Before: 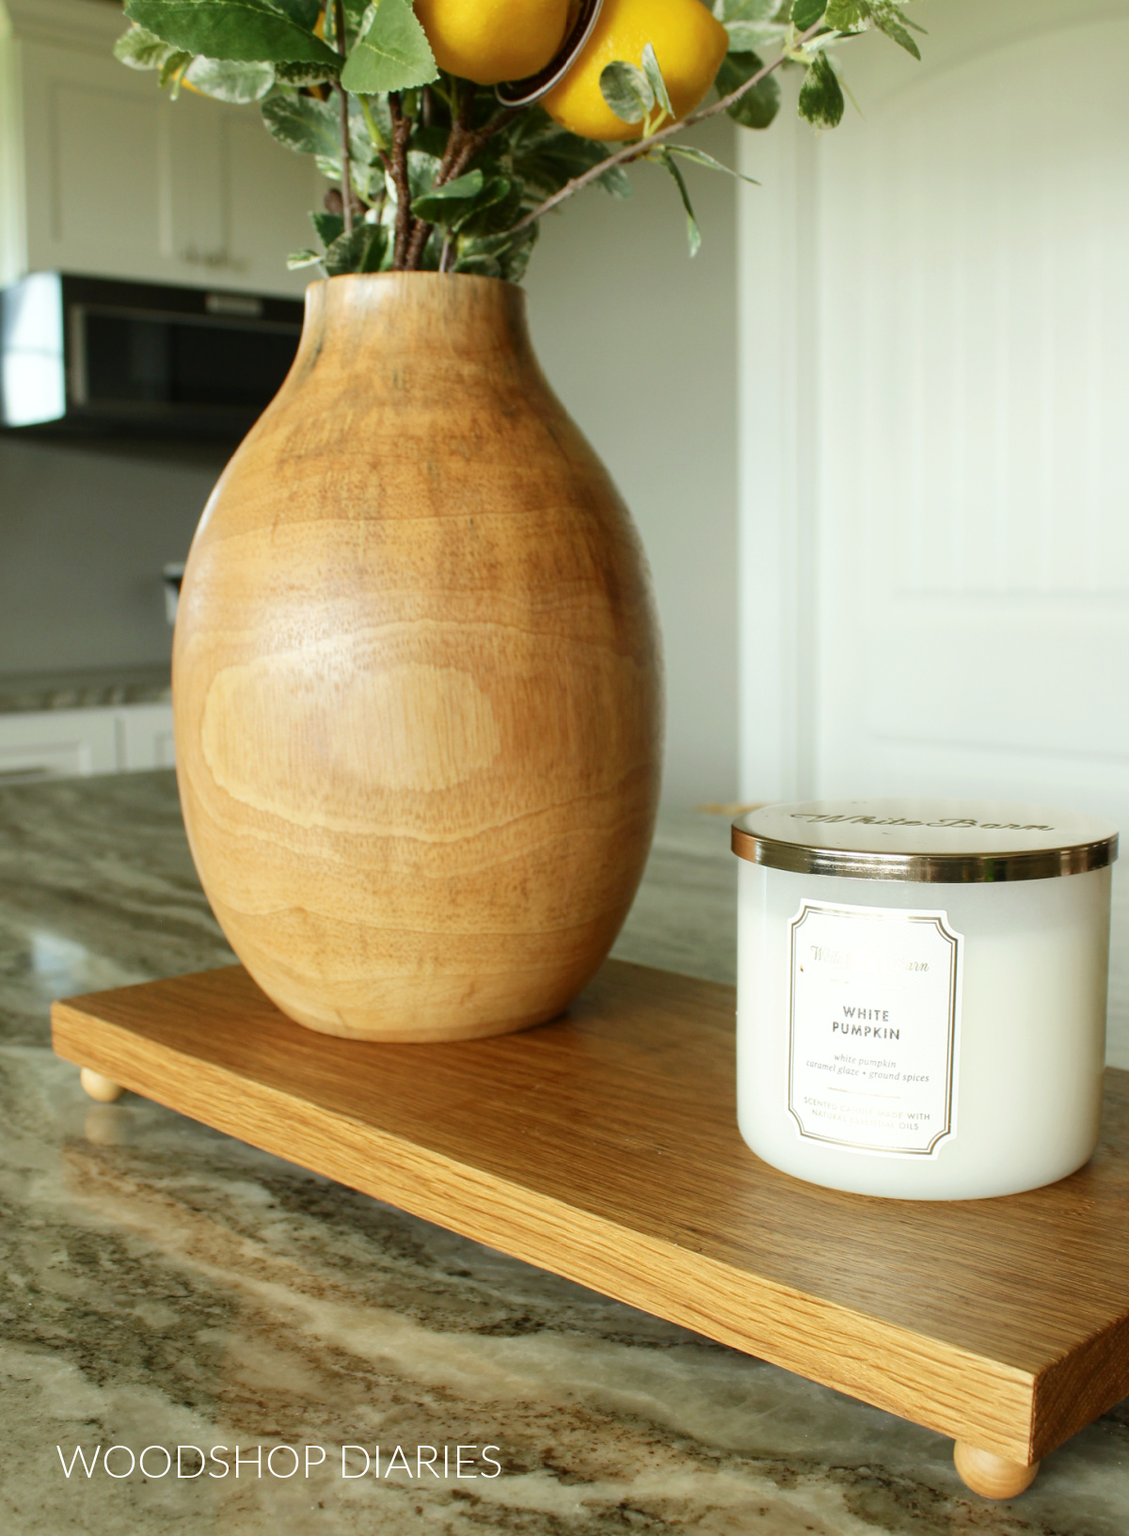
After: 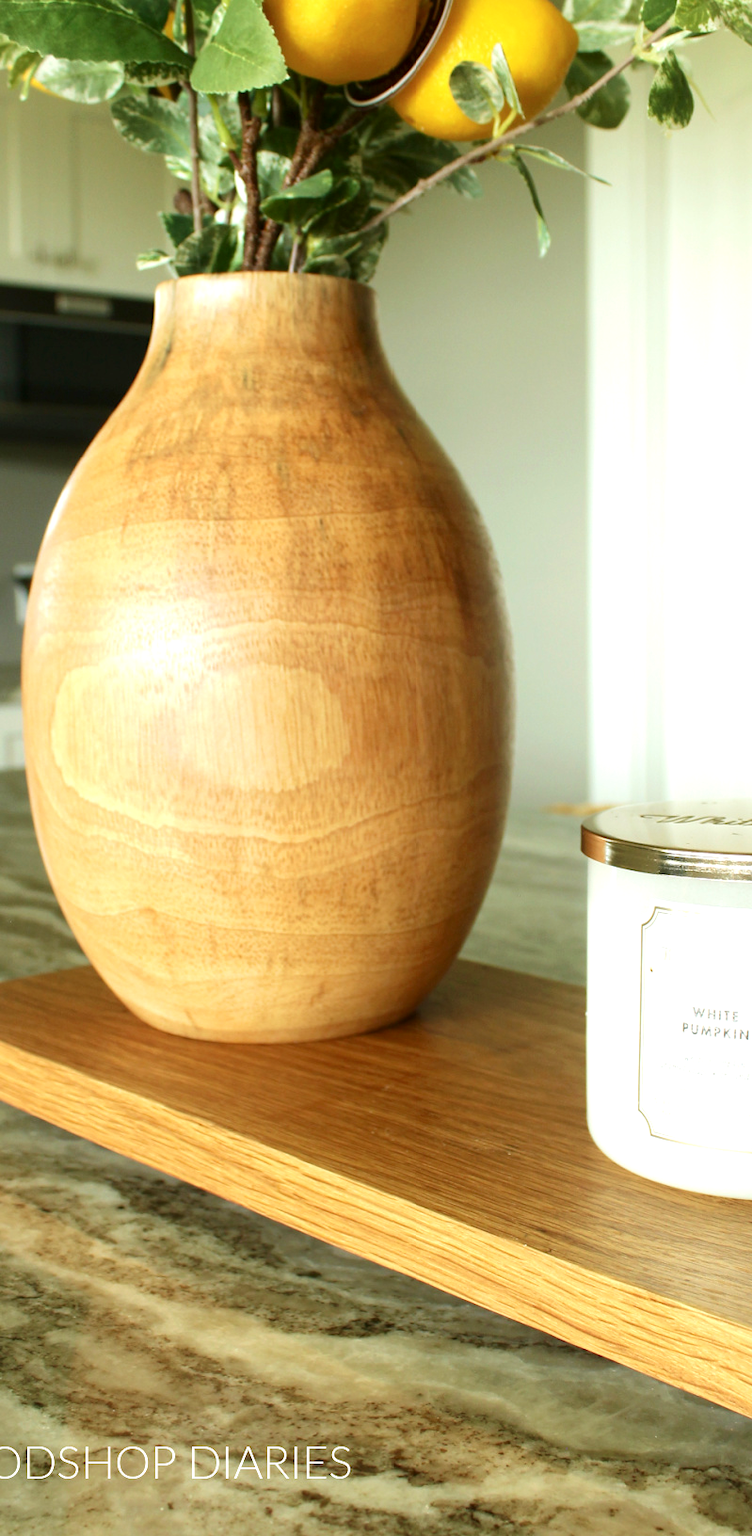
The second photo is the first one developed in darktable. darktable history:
crop and rotate: left 13.409%, right 19.924%
exposure: black level correction 0.001, exposure 0.5 EV, compensate exposure bias true, compensate highlight preservation false
velvia: on, module defaults
